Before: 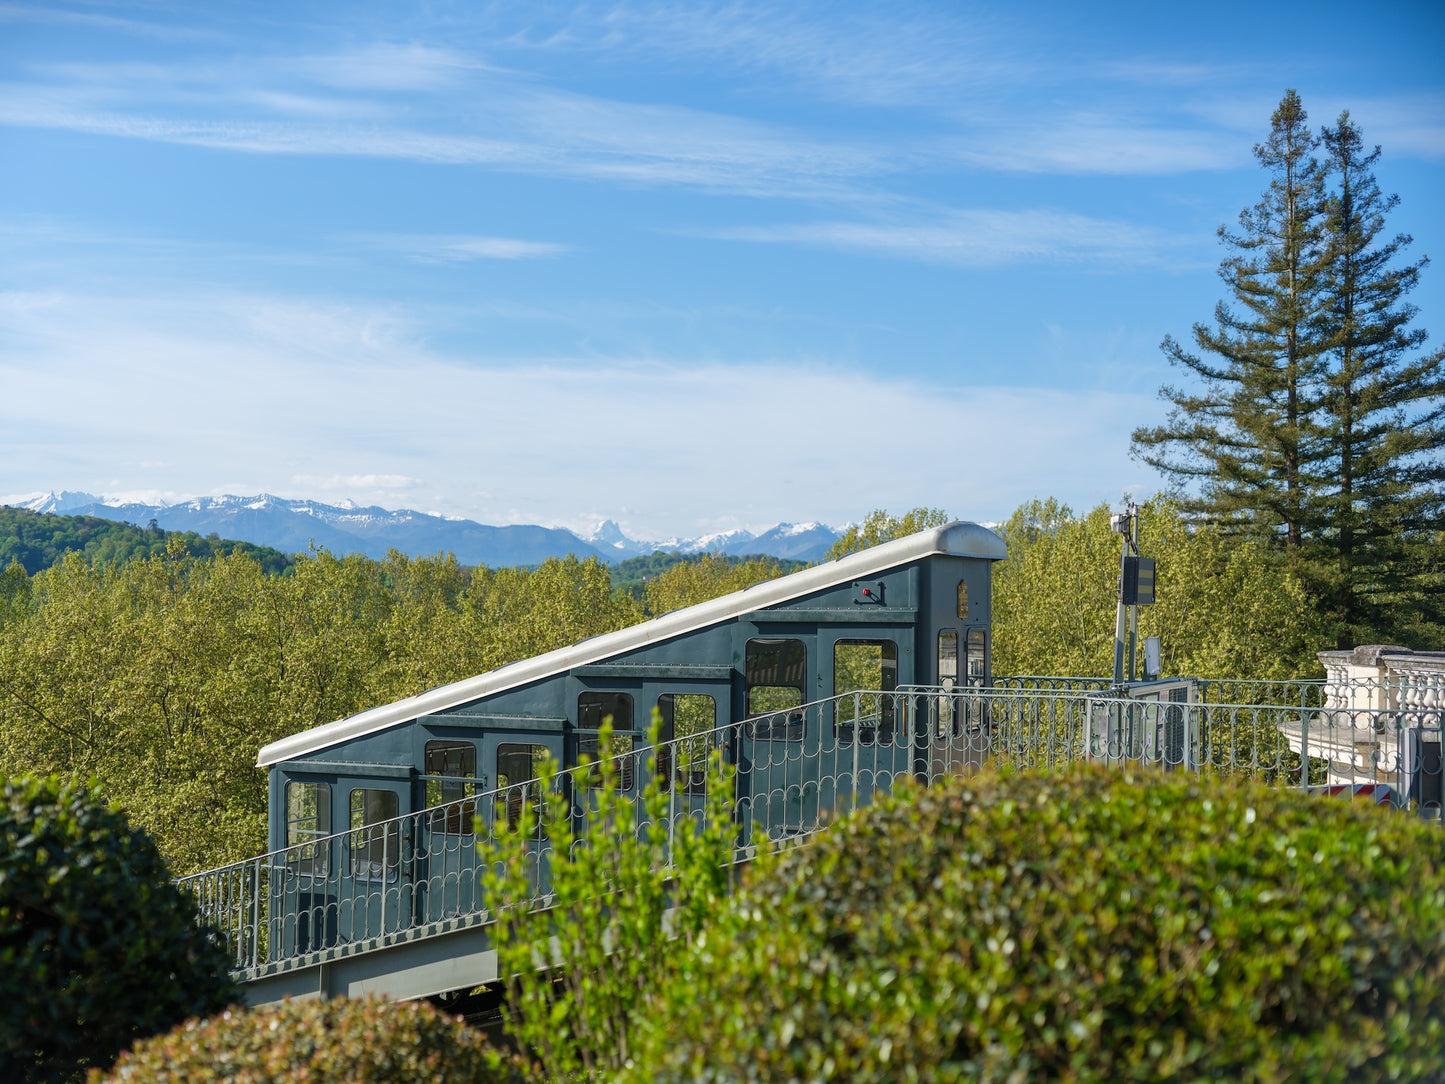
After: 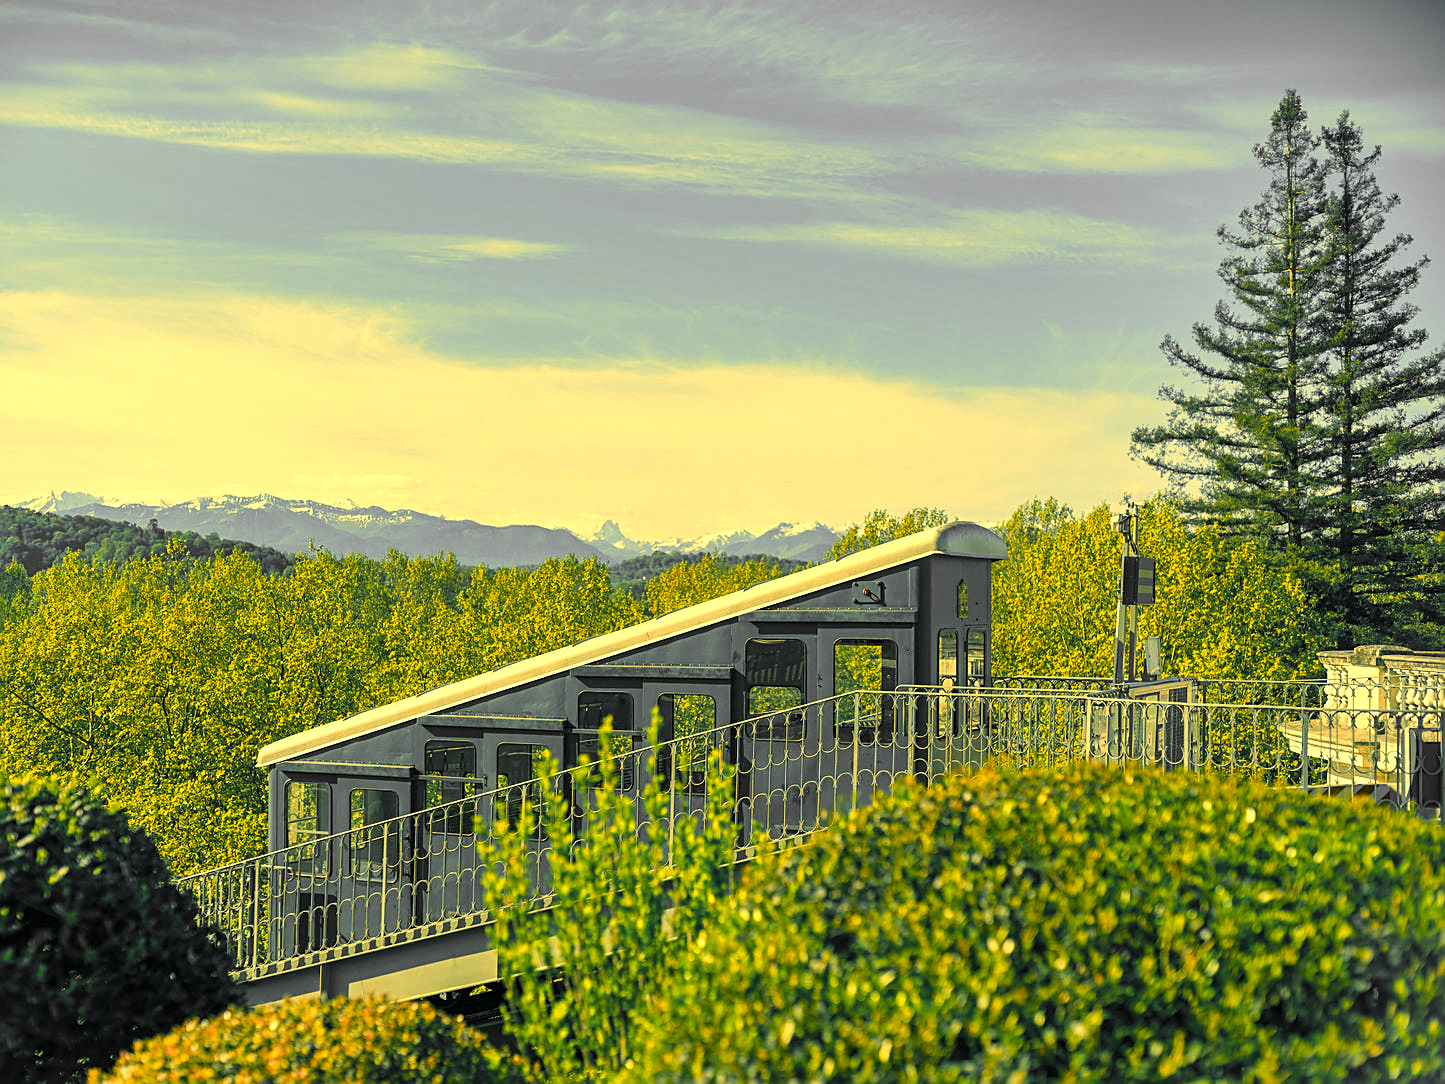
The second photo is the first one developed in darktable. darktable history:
contrast brightness saturation: contrast 0.1, saturation -0.353
sharpen: on, module defaults
tone equalizer: on, module defaults
color correction: highlights a* 5.68, highlights b* 32.82, shadows a* -26.62, shadows b* 3.72
color balance rgb: shadows lift › chroma 1.022%, shadows lift › hue 31.75°, highlights gain › chroma 7.974%, highlights gain › hue 82.02°, perceptual saturation grading › global saturation 19.534%
shadows and highlights: low approximation 0.01, soften with gaussian
color zones: curves: ch0 [(0.257, 0.558) (0.75, 0.565)]; ch1 [(0.004, 0.857) (0.14, 0.416) (0.257, 0.695) (0.442, 0.032) (0.736, 0.266) (0.891, 0.741)]; ch2 [(0, 0.623) (0.112, 0.436) (0.271, 0.474) (0.516, 0.64) (0.743, 0.286)]
exposure: exposure 0.188 EV, compensate highlight preservation false
